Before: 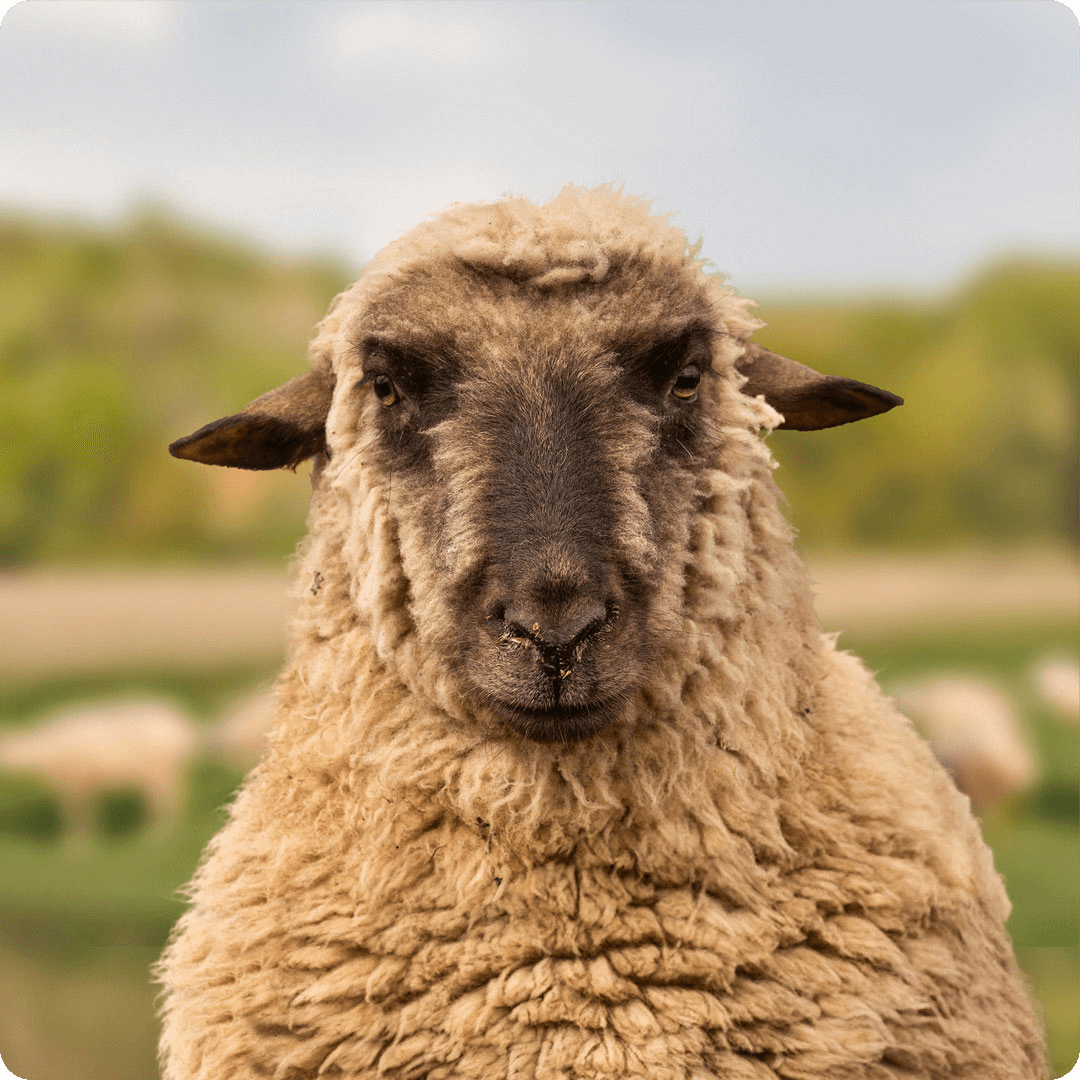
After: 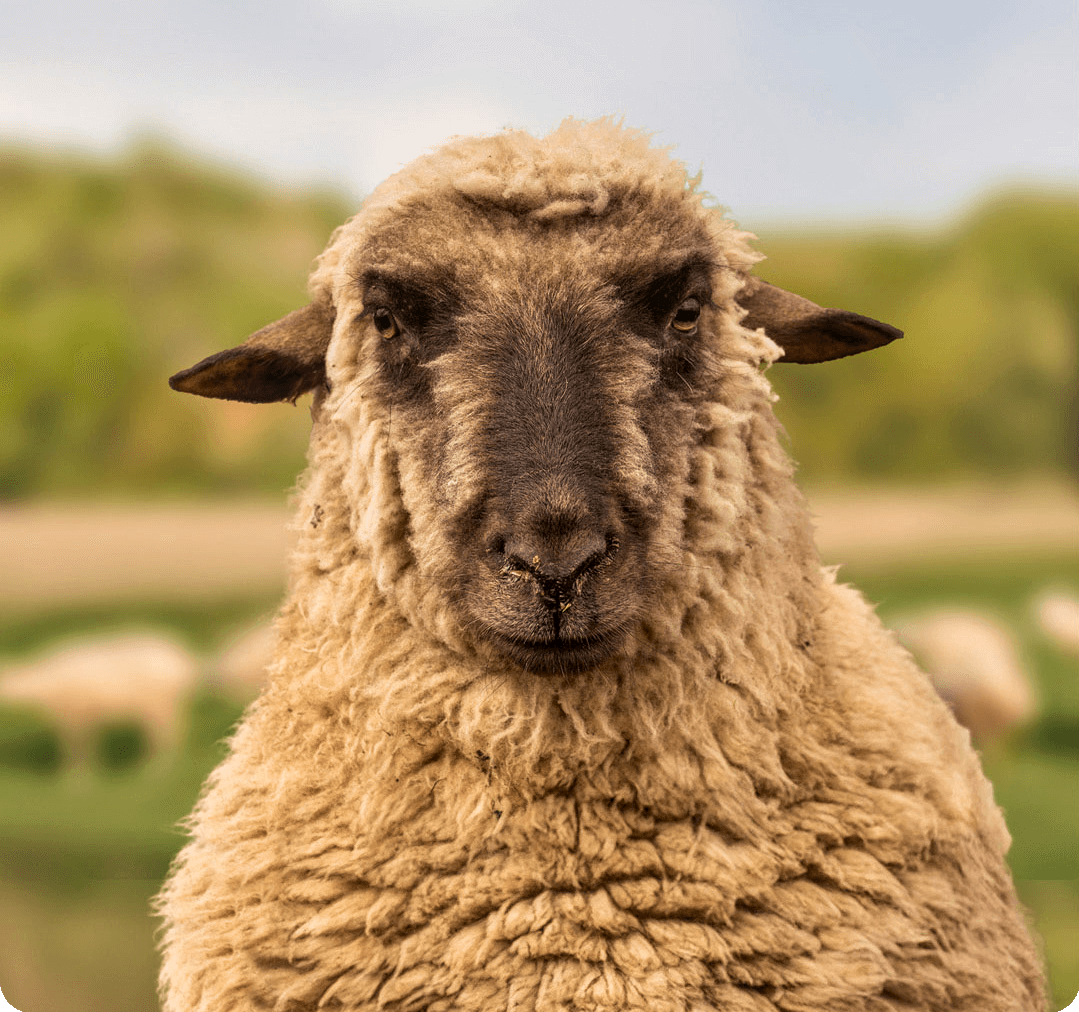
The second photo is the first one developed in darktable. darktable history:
crop and rotate: top 6.214%
local contrast: detail 118%
velvia: on, module defaults
